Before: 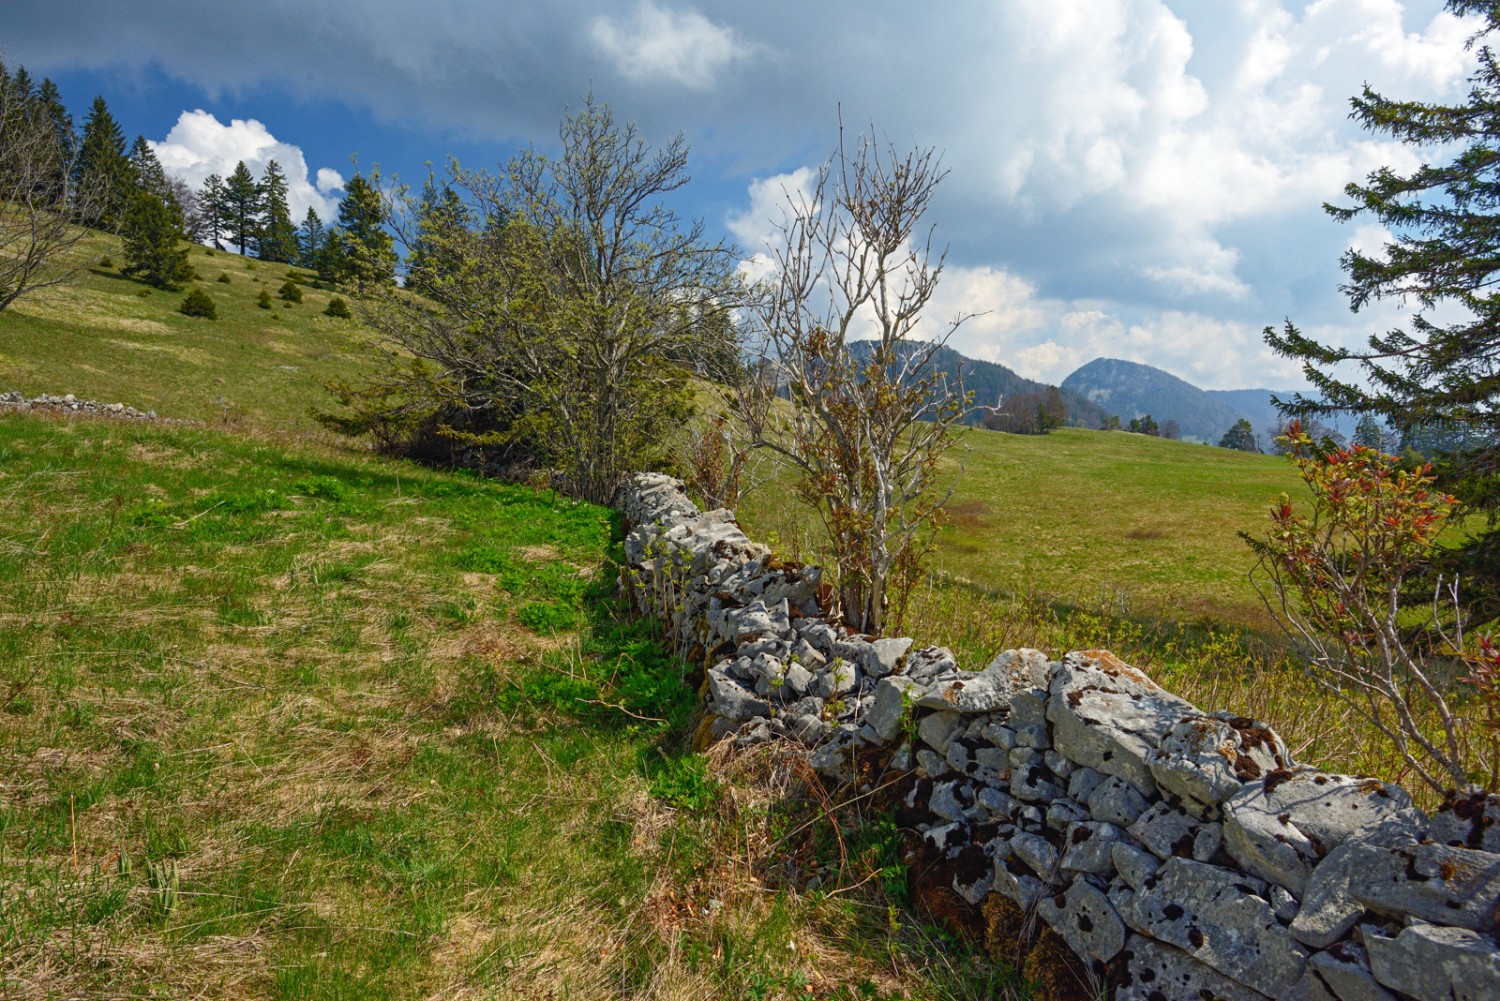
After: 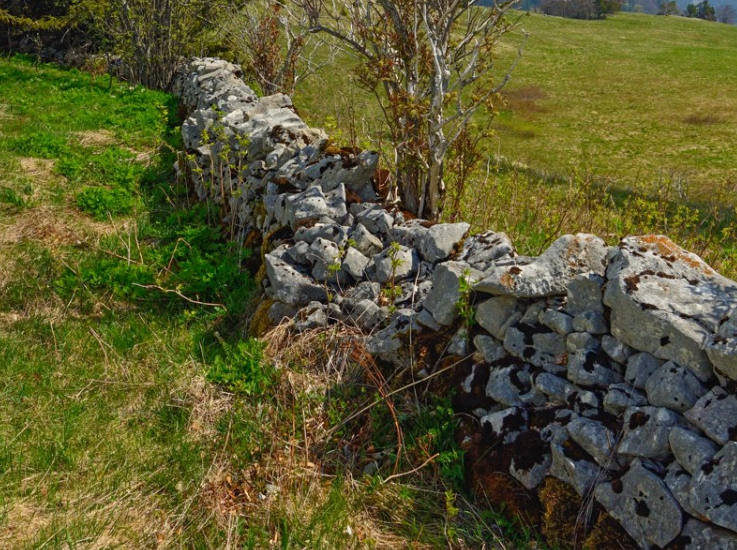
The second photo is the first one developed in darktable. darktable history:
crop: left 29.564%, top 41.477%, right 21.286%, bottom 3.506%
tone equalizer: on, module defaults
